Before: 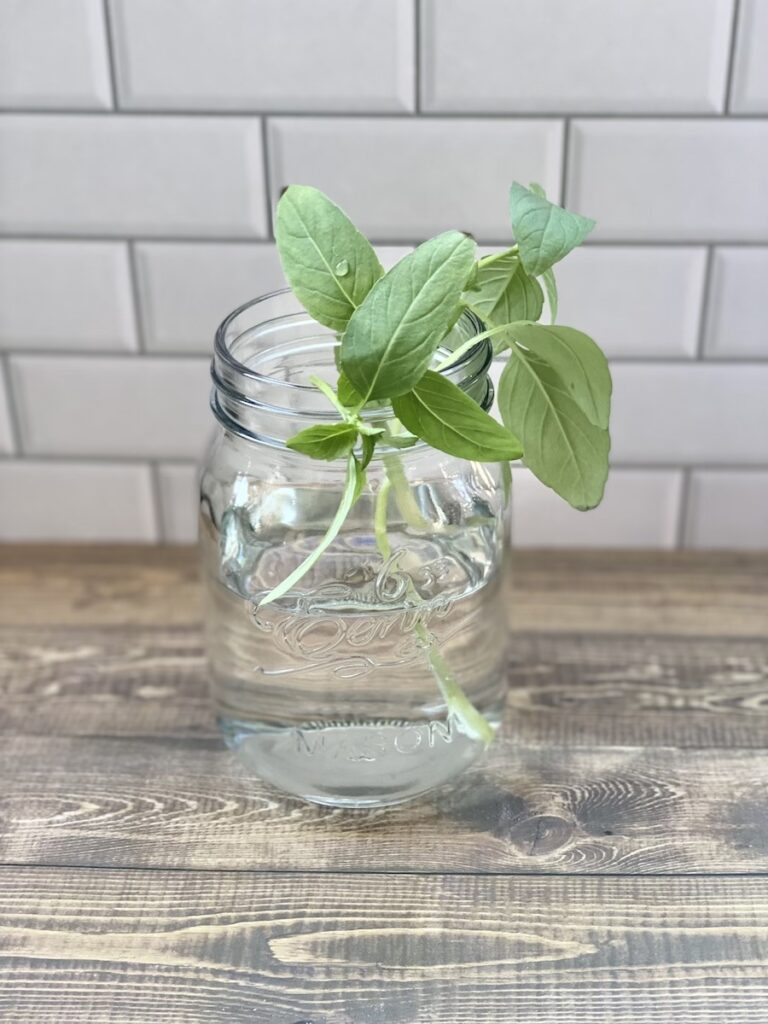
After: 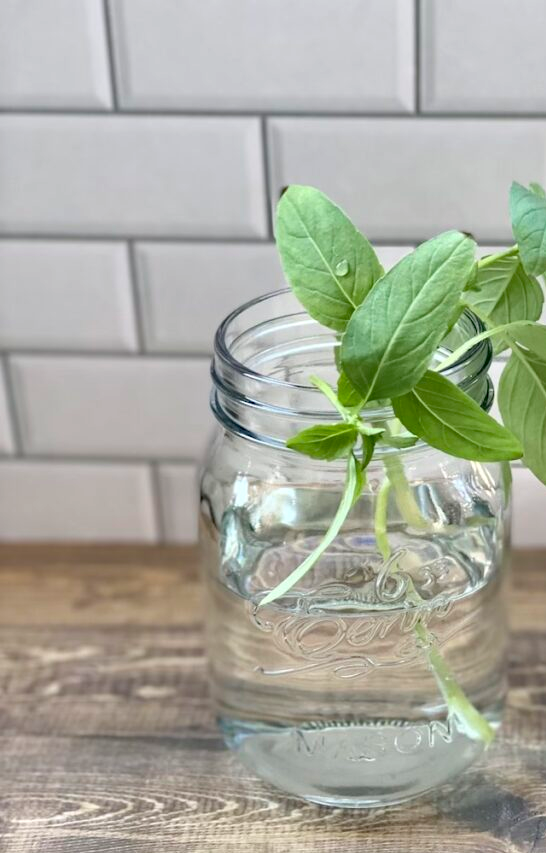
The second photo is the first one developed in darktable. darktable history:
crop: right 28.885%, bottom 16.626%
haze removal: compatibility mode true, adaptive false
